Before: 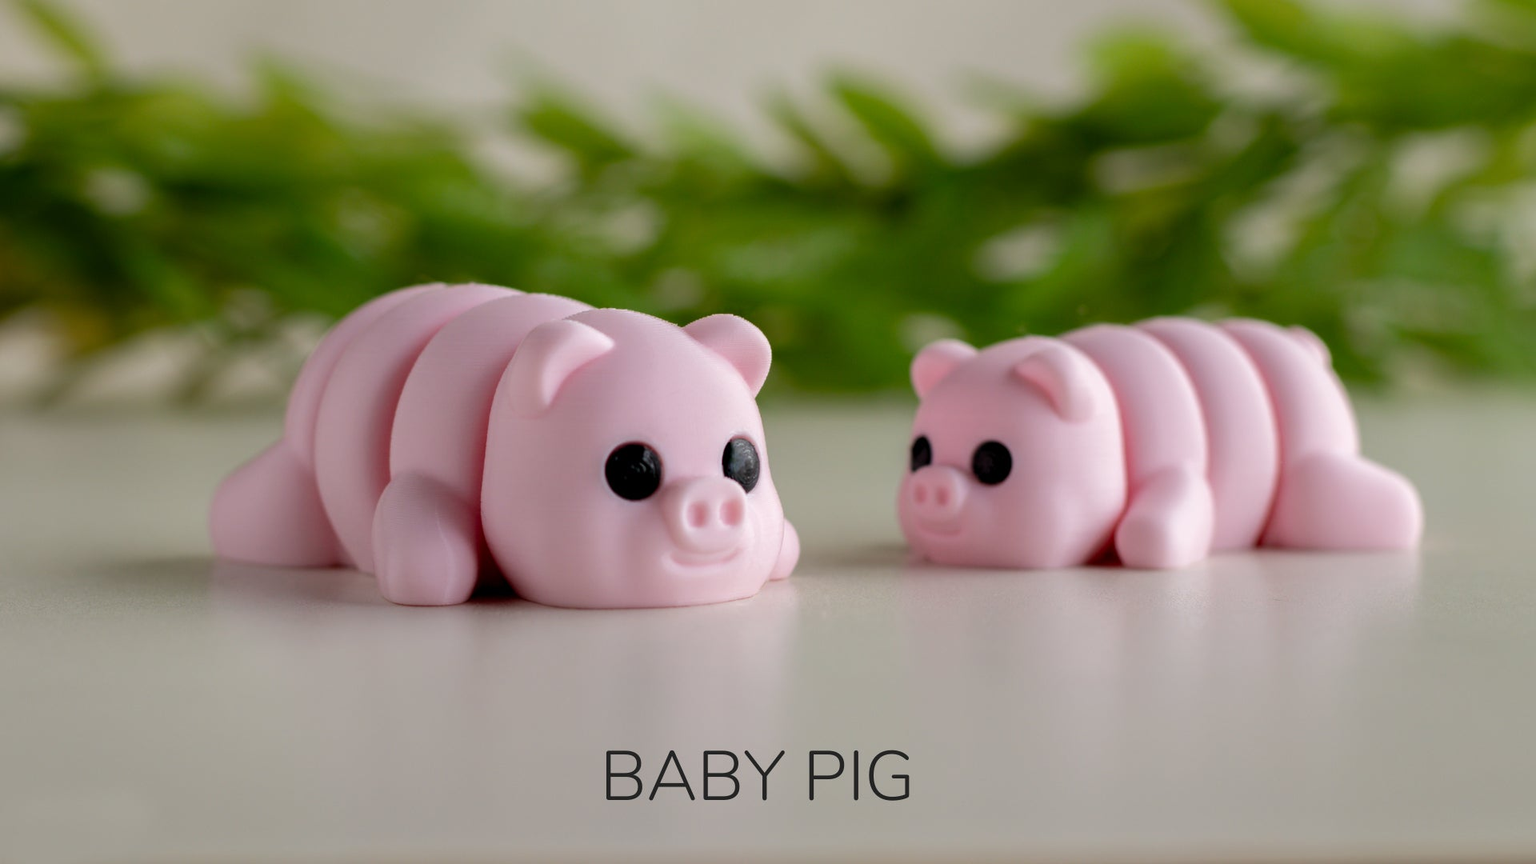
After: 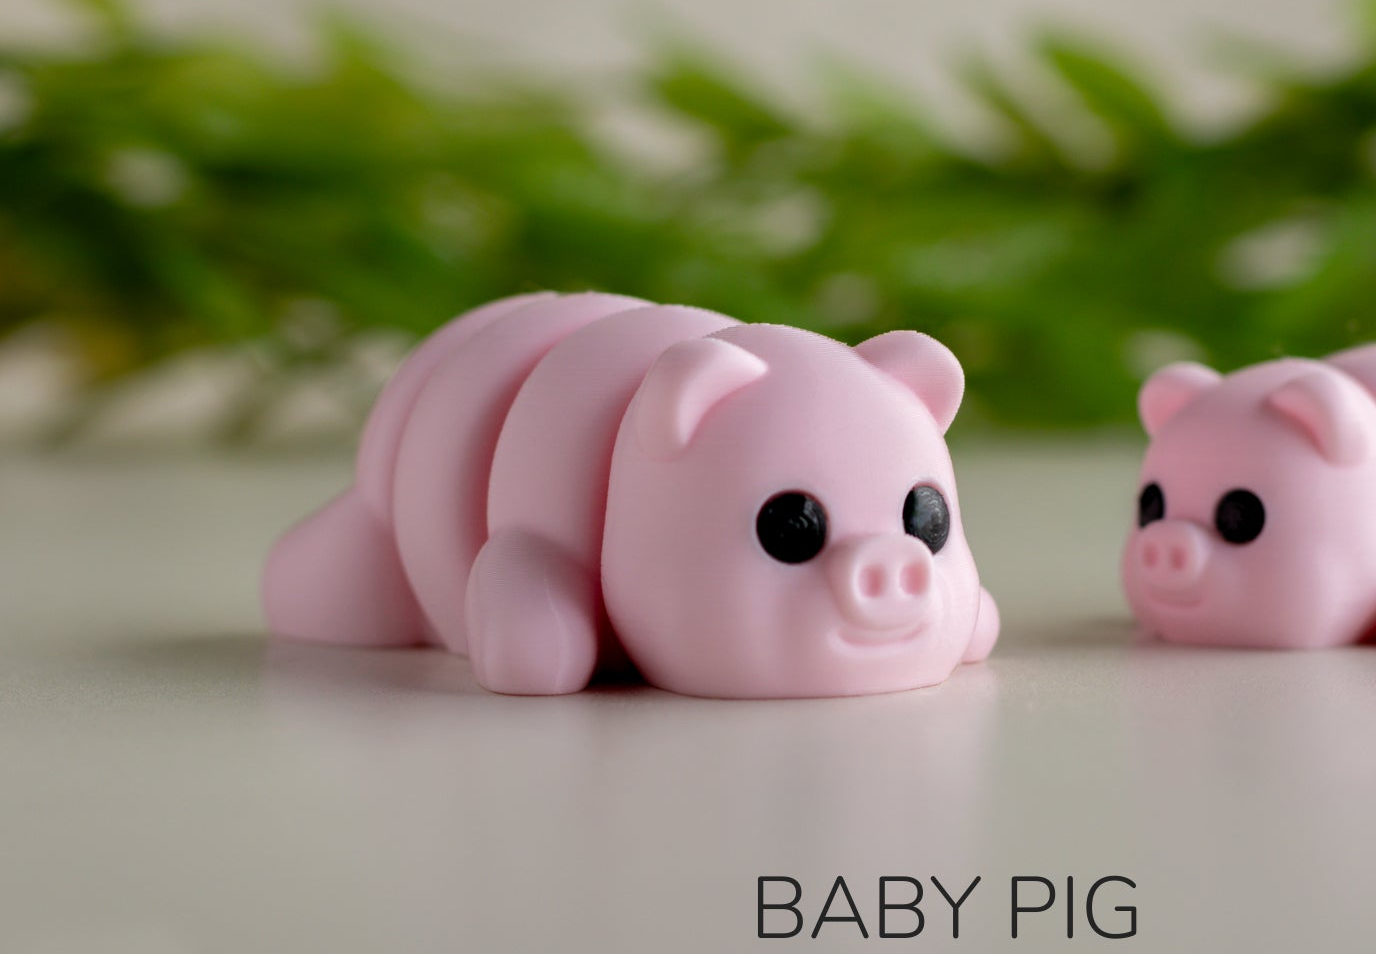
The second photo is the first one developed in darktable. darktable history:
crop: top 5.803%, right 27.864%, bottom 5.804%
tone equalizer: on, module defaults
